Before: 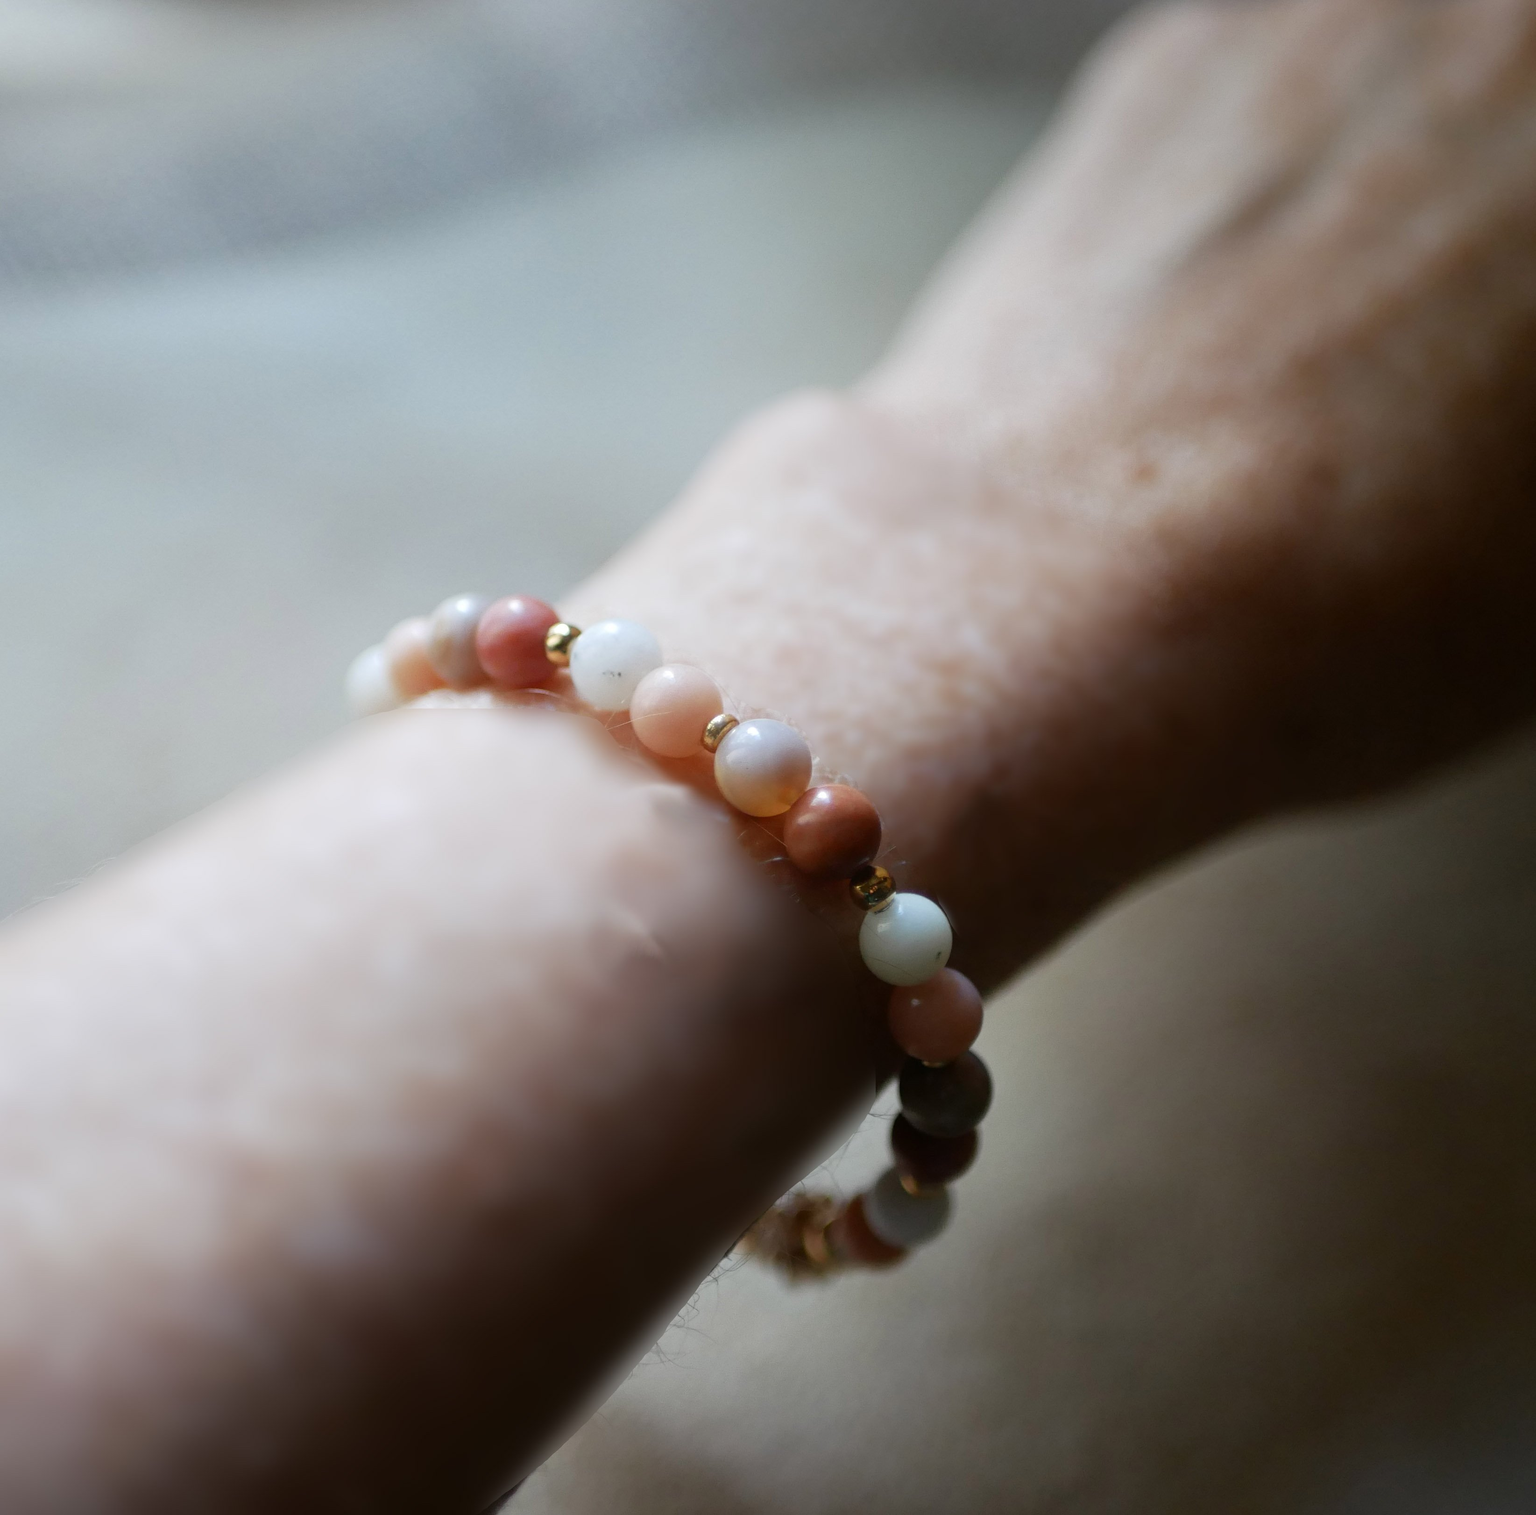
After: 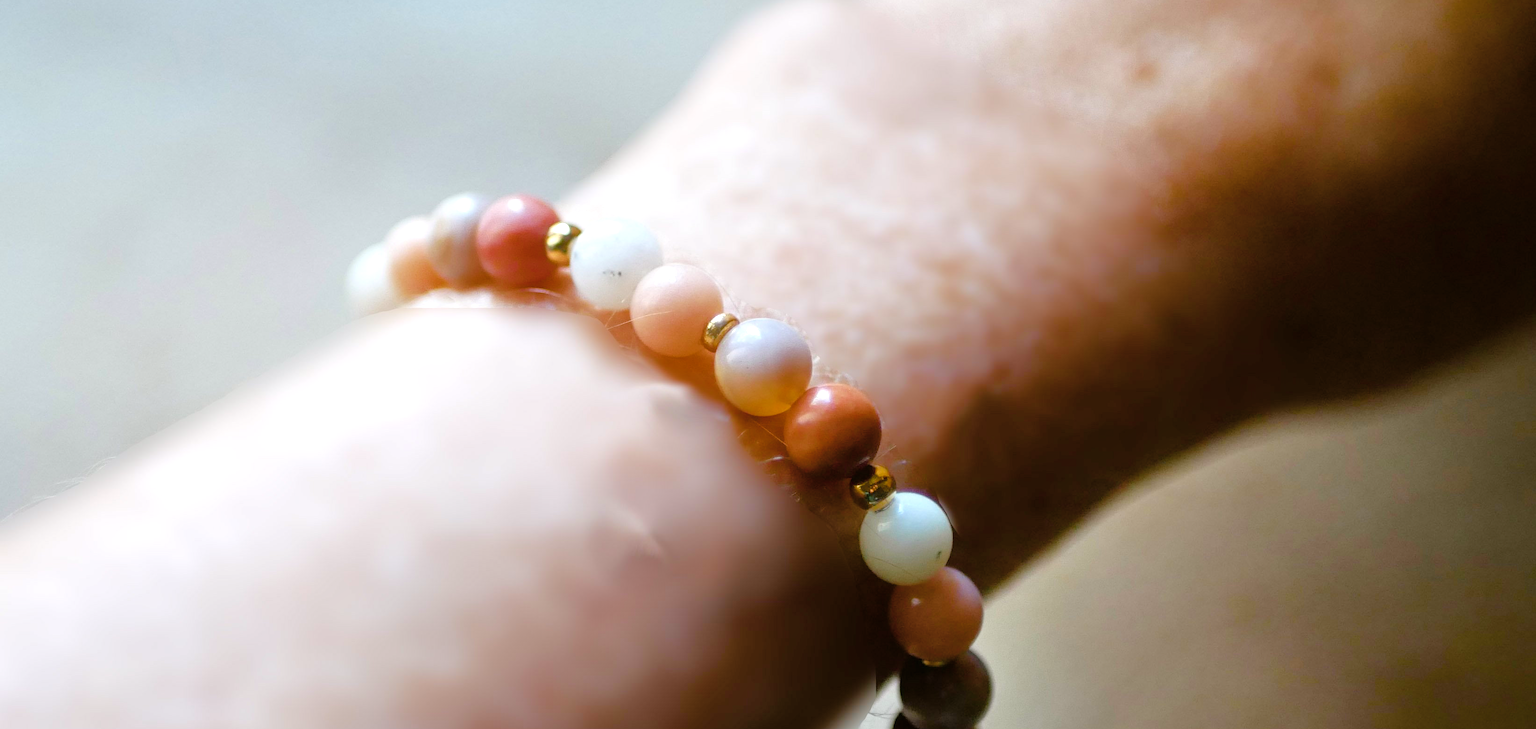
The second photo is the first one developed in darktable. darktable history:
crop and rotate: top 26.506%, bottom 25.281%
color balance rgb: power › chroma 0.323%, power › hue 23.67°, perceptual saturation grading › global saturation 20.046%, perceptual saturation grading › highlights -19.68%, perceptual saturation grading › shadows 29.647%, perceptual brilliance grading › global brilliance 11.187%, global vibrance 50.446%
tone equalizer: -7 EV 0.161 EV, -6 EV 0.575 EV, -5 EV 1.16 EV, -4 EV 1.32 EV, -3 EV 1.15 EV, -2 EV 0.6 EV, -1 EV 0.167 EV
color correction: highlights b* -0.011, saturation 0.796
